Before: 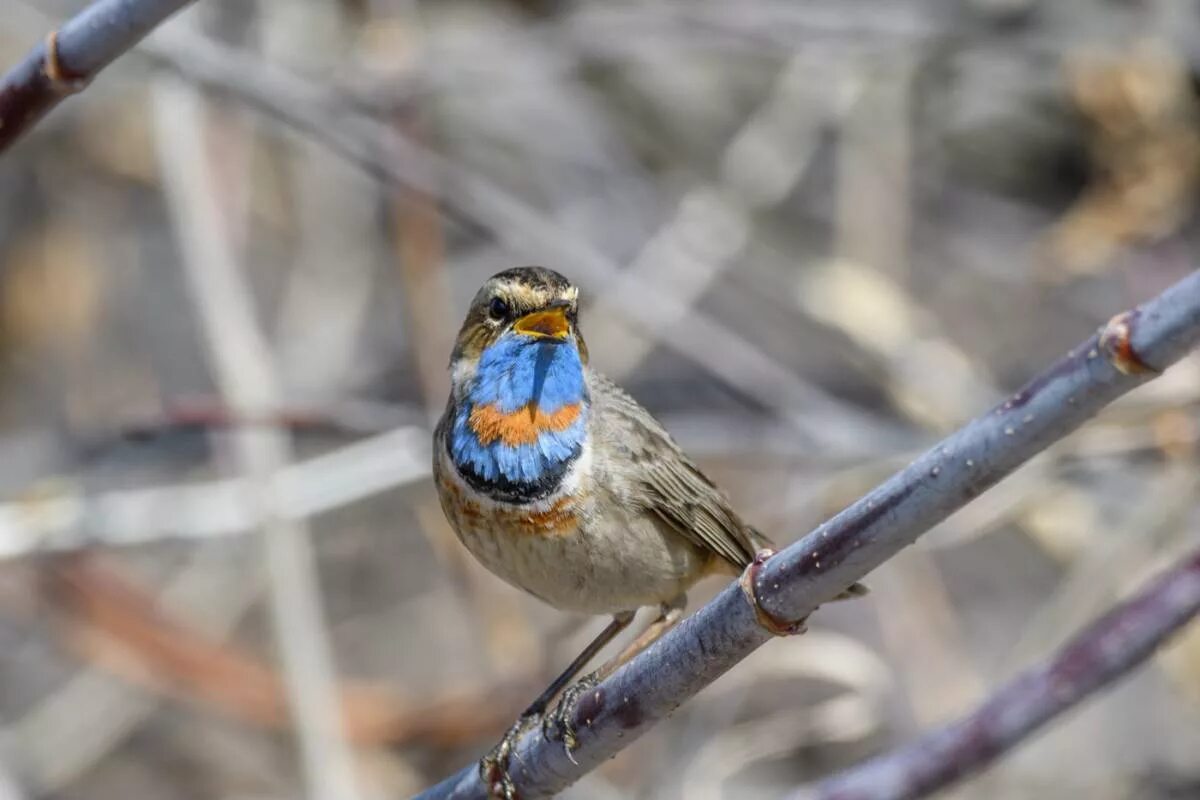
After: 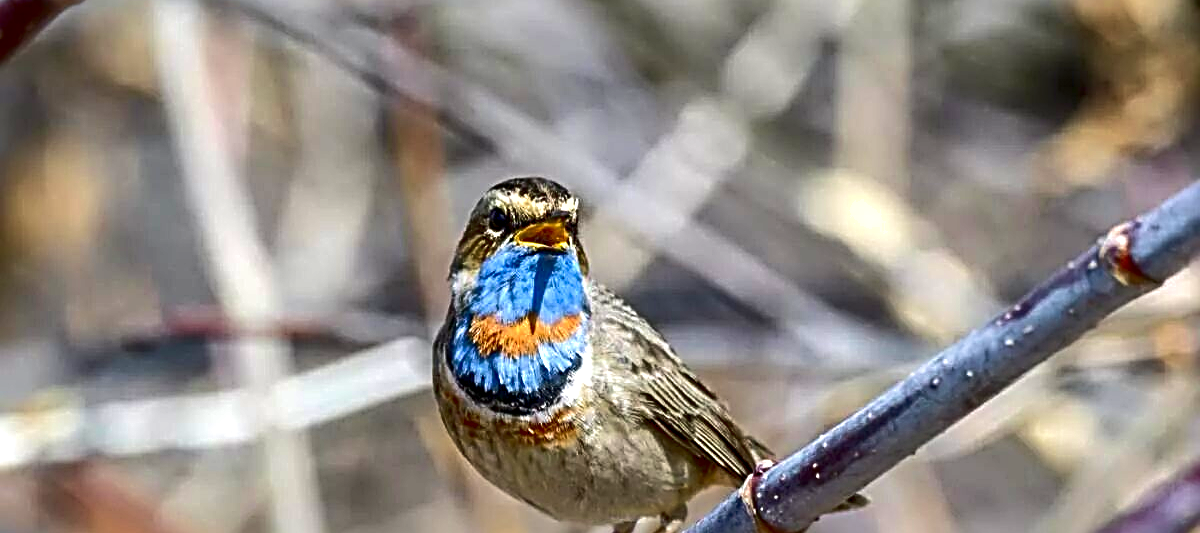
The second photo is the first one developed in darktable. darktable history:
local contrast: mode bilateral grid, contrast 21, coarseness 50, detail 120%, midtone range 0.2
contrast brightness saturation: contrast 0.194, brightness -0.227, saturation 0.11
shadows and highlights: on, module defaults
velvia: on, module defaults
exposure: black level correction 0, exposure 0.499 EV, compensate highlight preservation false
tone equalizer: on, module defaults
crop: top 11.151%, bottom 22.181%
sharpen: radius 3.69, amount 0.92
